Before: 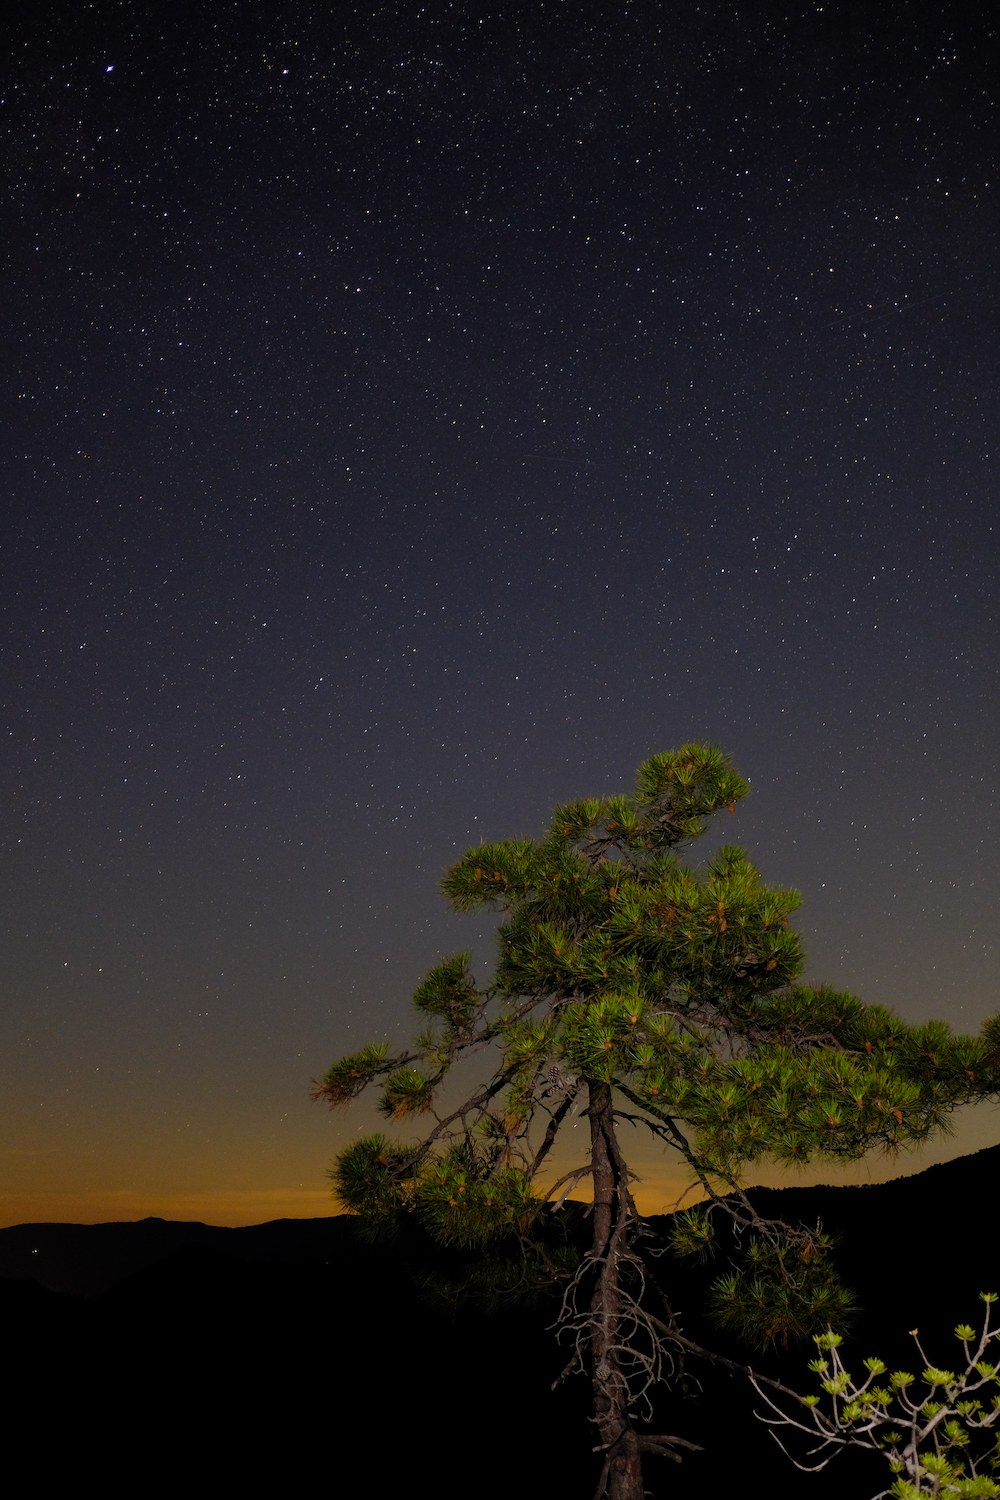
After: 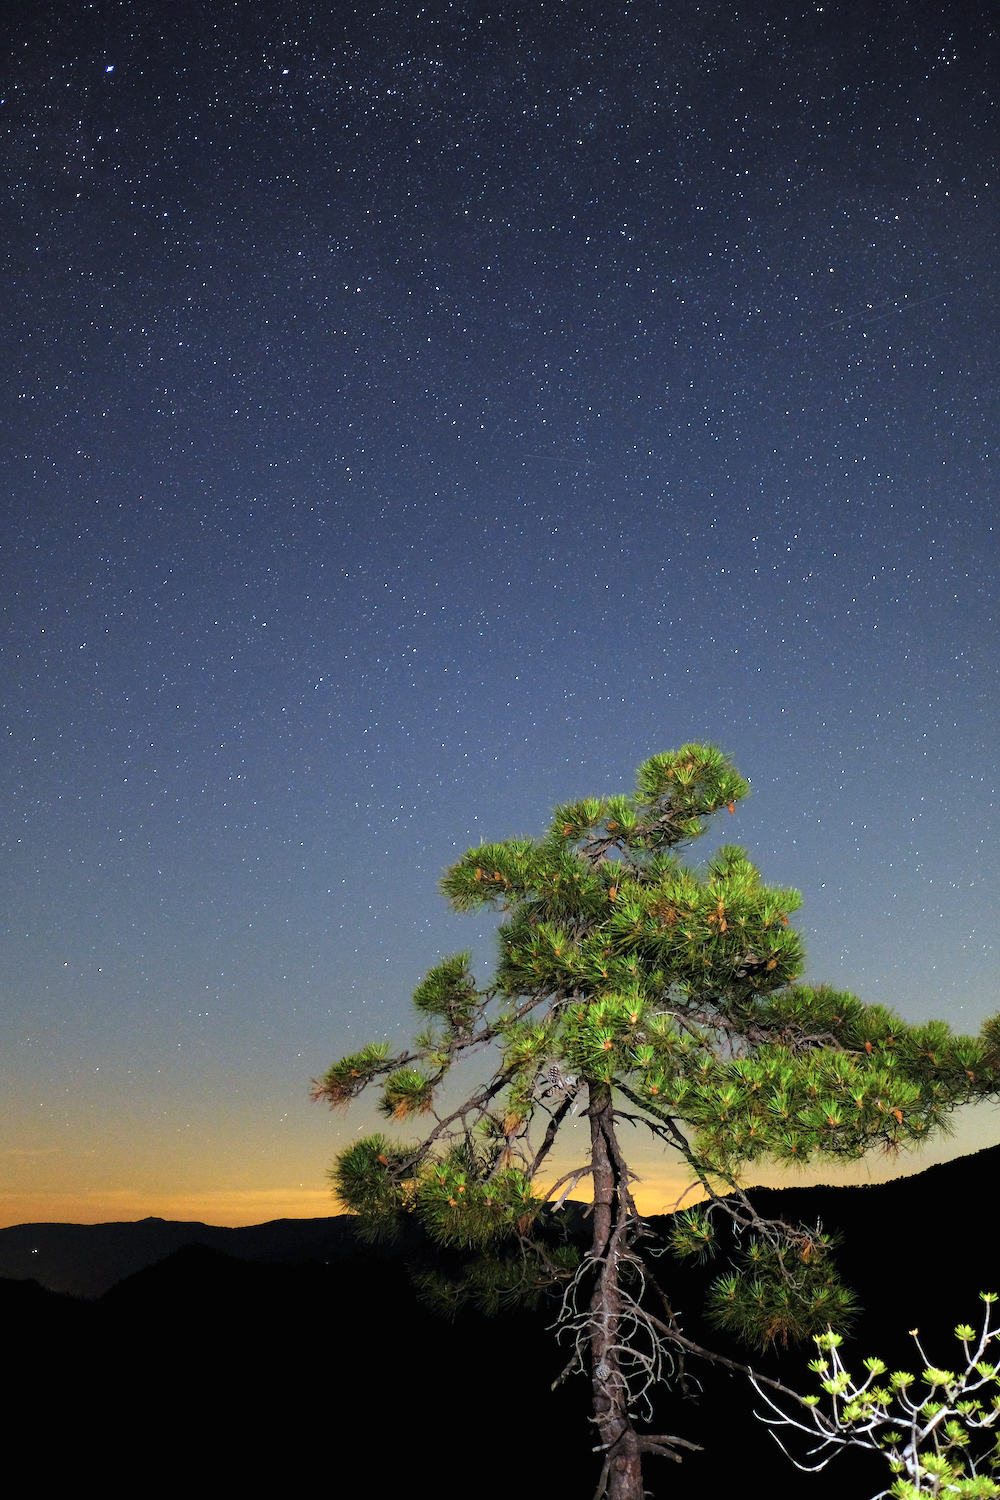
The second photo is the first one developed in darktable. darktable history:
exposure: black level correction 0, exposure 2 EV, compensate highlight preservation false
white balance: red 0.983, blue 1.036
color correction: highlights a* -10.69, highlights b* -19.19
